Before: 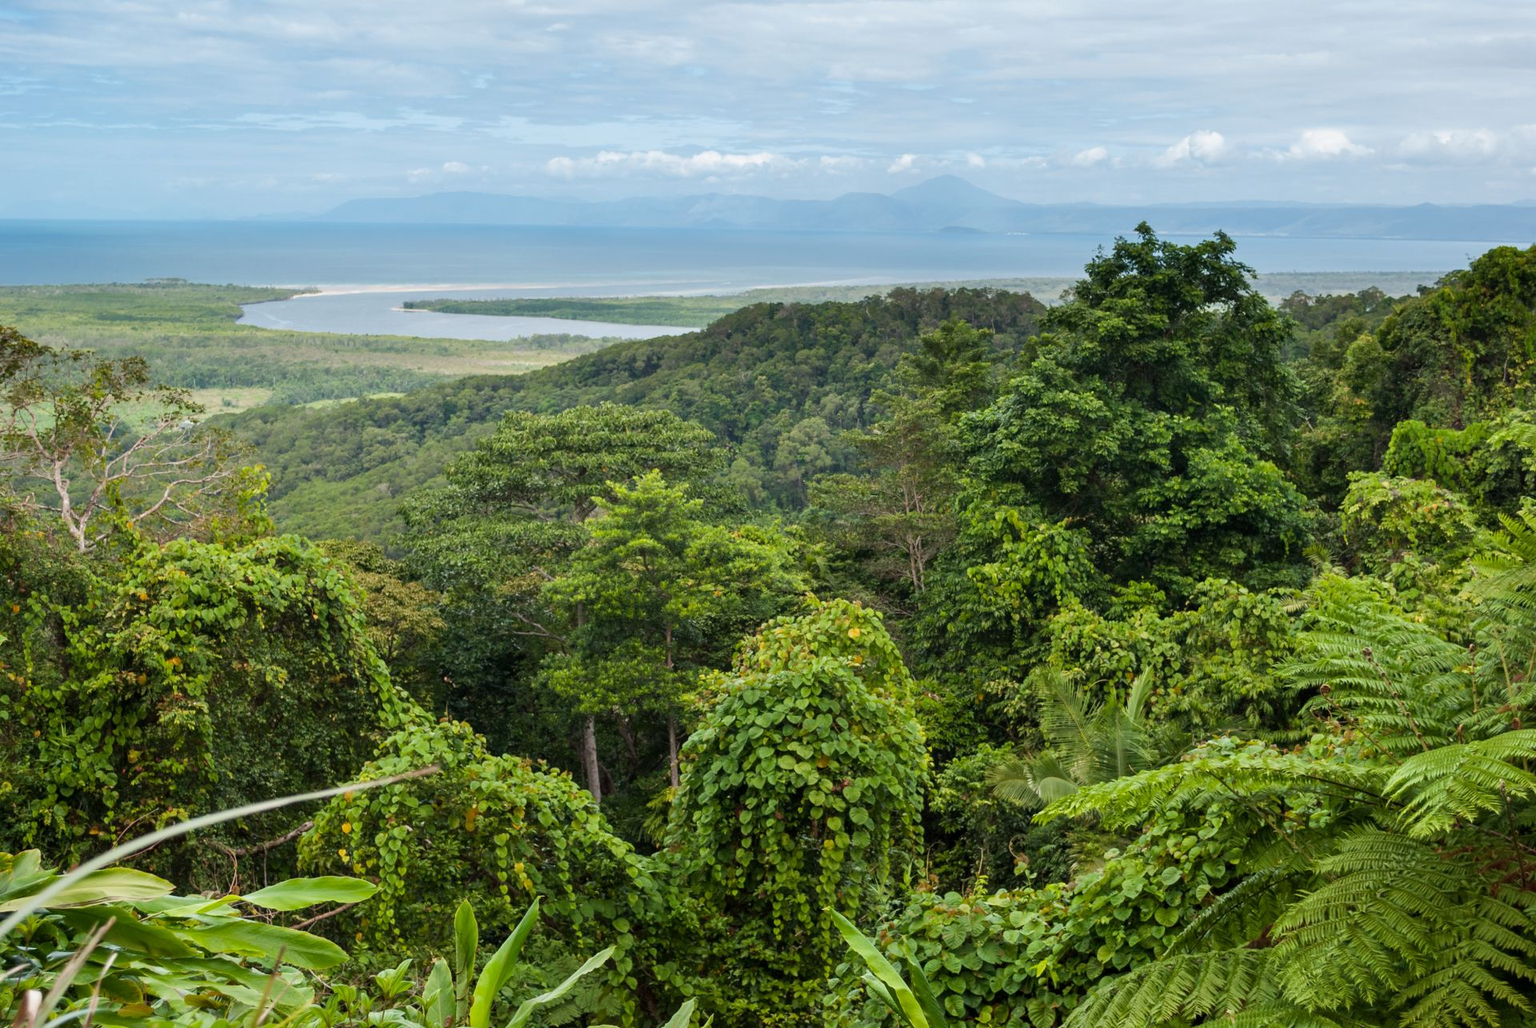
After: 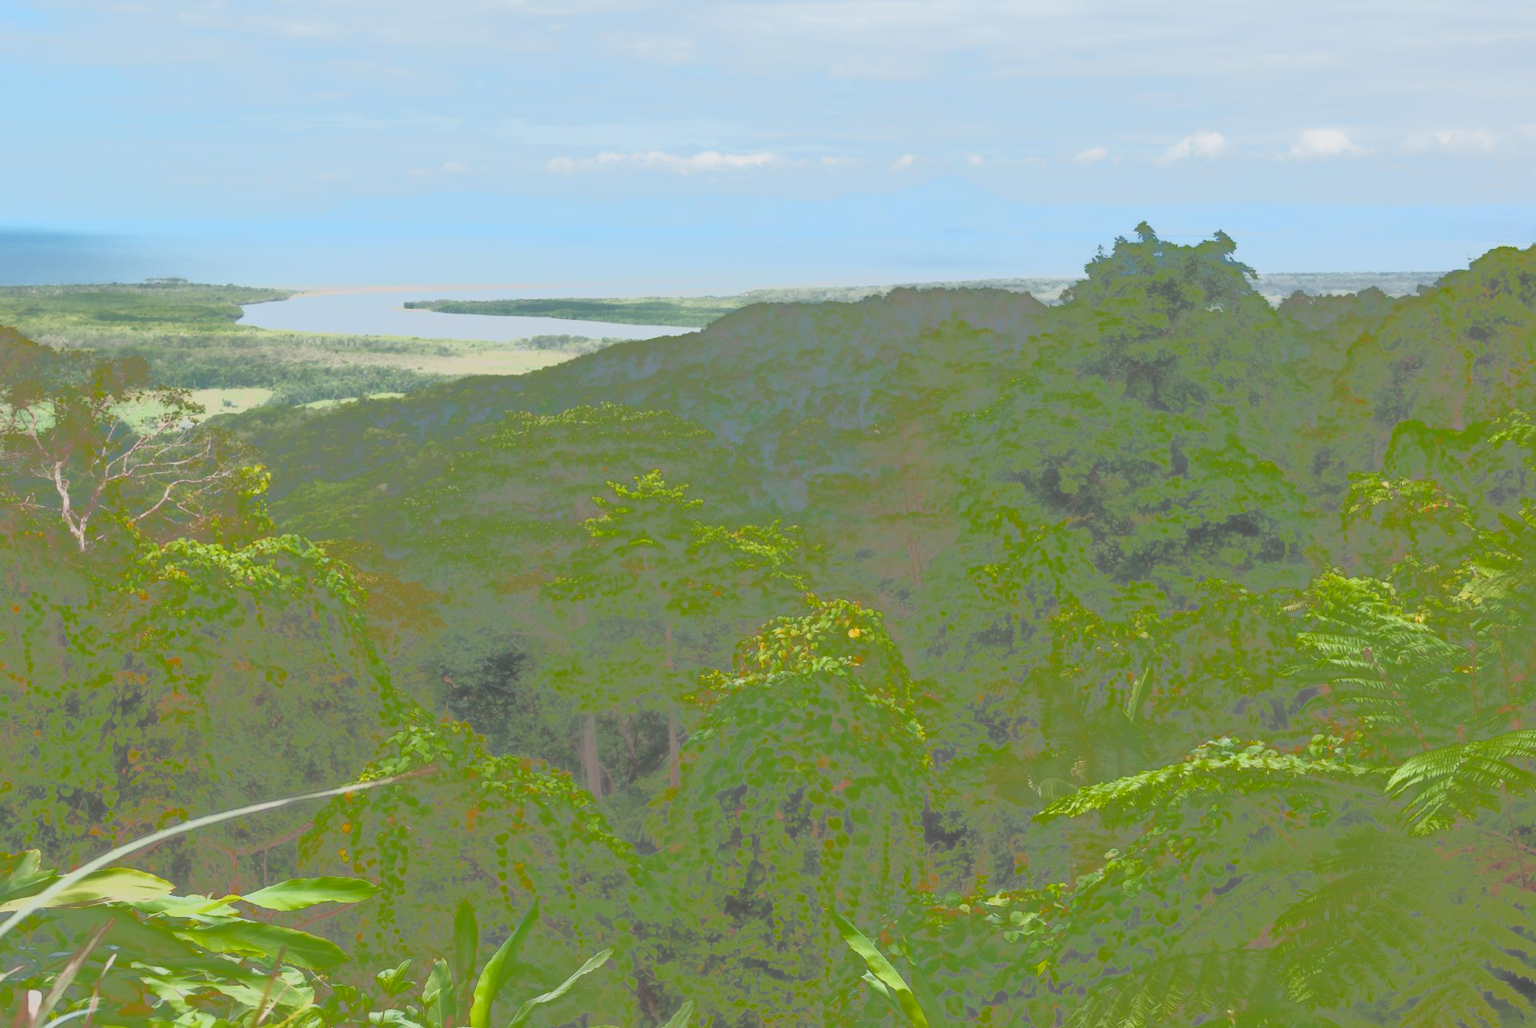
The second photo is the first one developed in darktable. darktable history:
tone curve: curves: ch0 [(0, 0) (0.003, 0.011) (0.011, 0.043) (0.025, 0.133) (0.044, 0.226) (0.069, 0.303) (0.1, 0.371) (0.136, 0.429) (0.177, 0.482) (0.224, 0.516) (0.277, 0.539) (0.335, 0.535) (0.399, 0.517) (0.468, 0.498) (0.543, 0.523) (0.623, 0.655) (0.709, 0.83) (0.801, 0.827) (0.898, 0.89) (1, 1)], color space Lab, independent channels, preserve colors none
contrast equalizer: octaves 7, y [[0.5, 0.542, 0.583, 0.625, 0.667, 0.708], [0.5 ×6], [0.5 ×6], [0 ×6], [0 ×6]], mix -0.989
